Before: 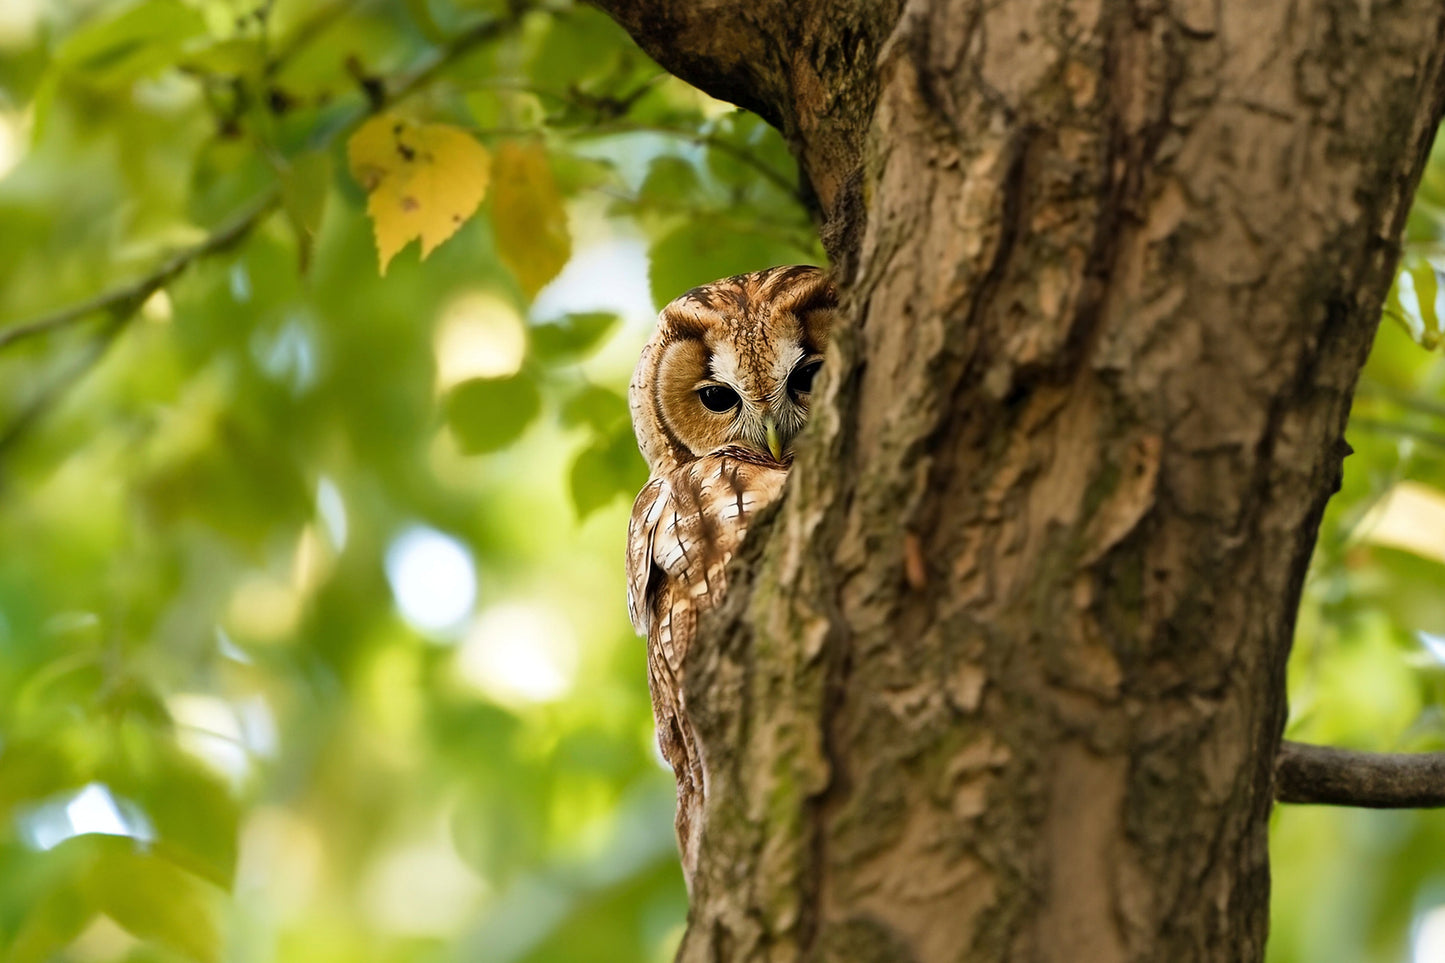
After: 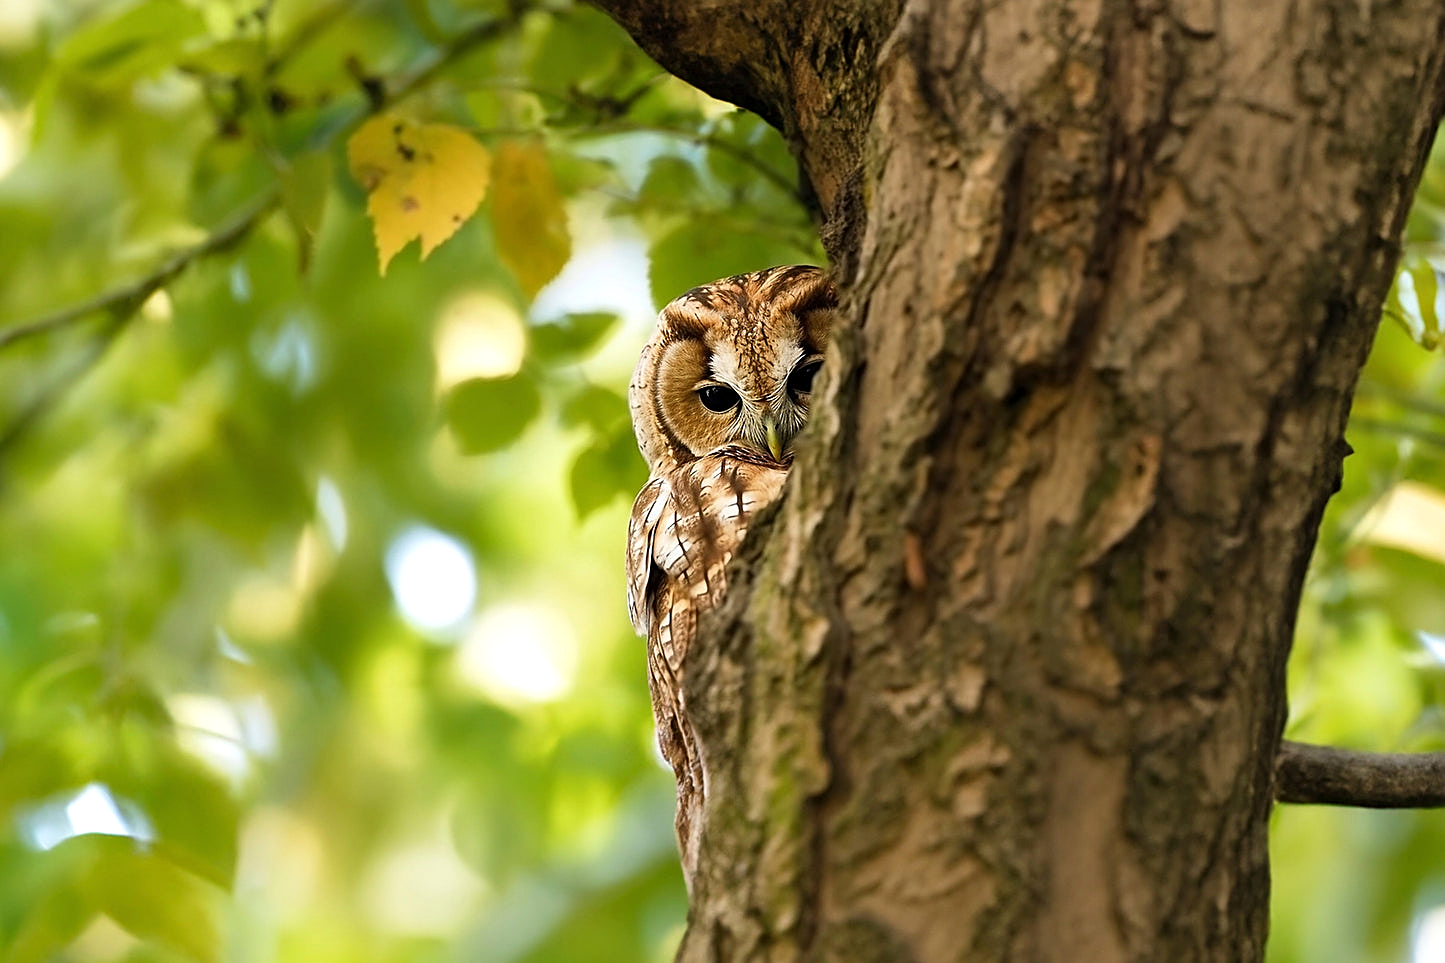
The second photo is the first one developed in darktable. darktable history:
sharpen: on, module defaults
exposure: exposure 0.127 EV, compensate highlight preservation false
